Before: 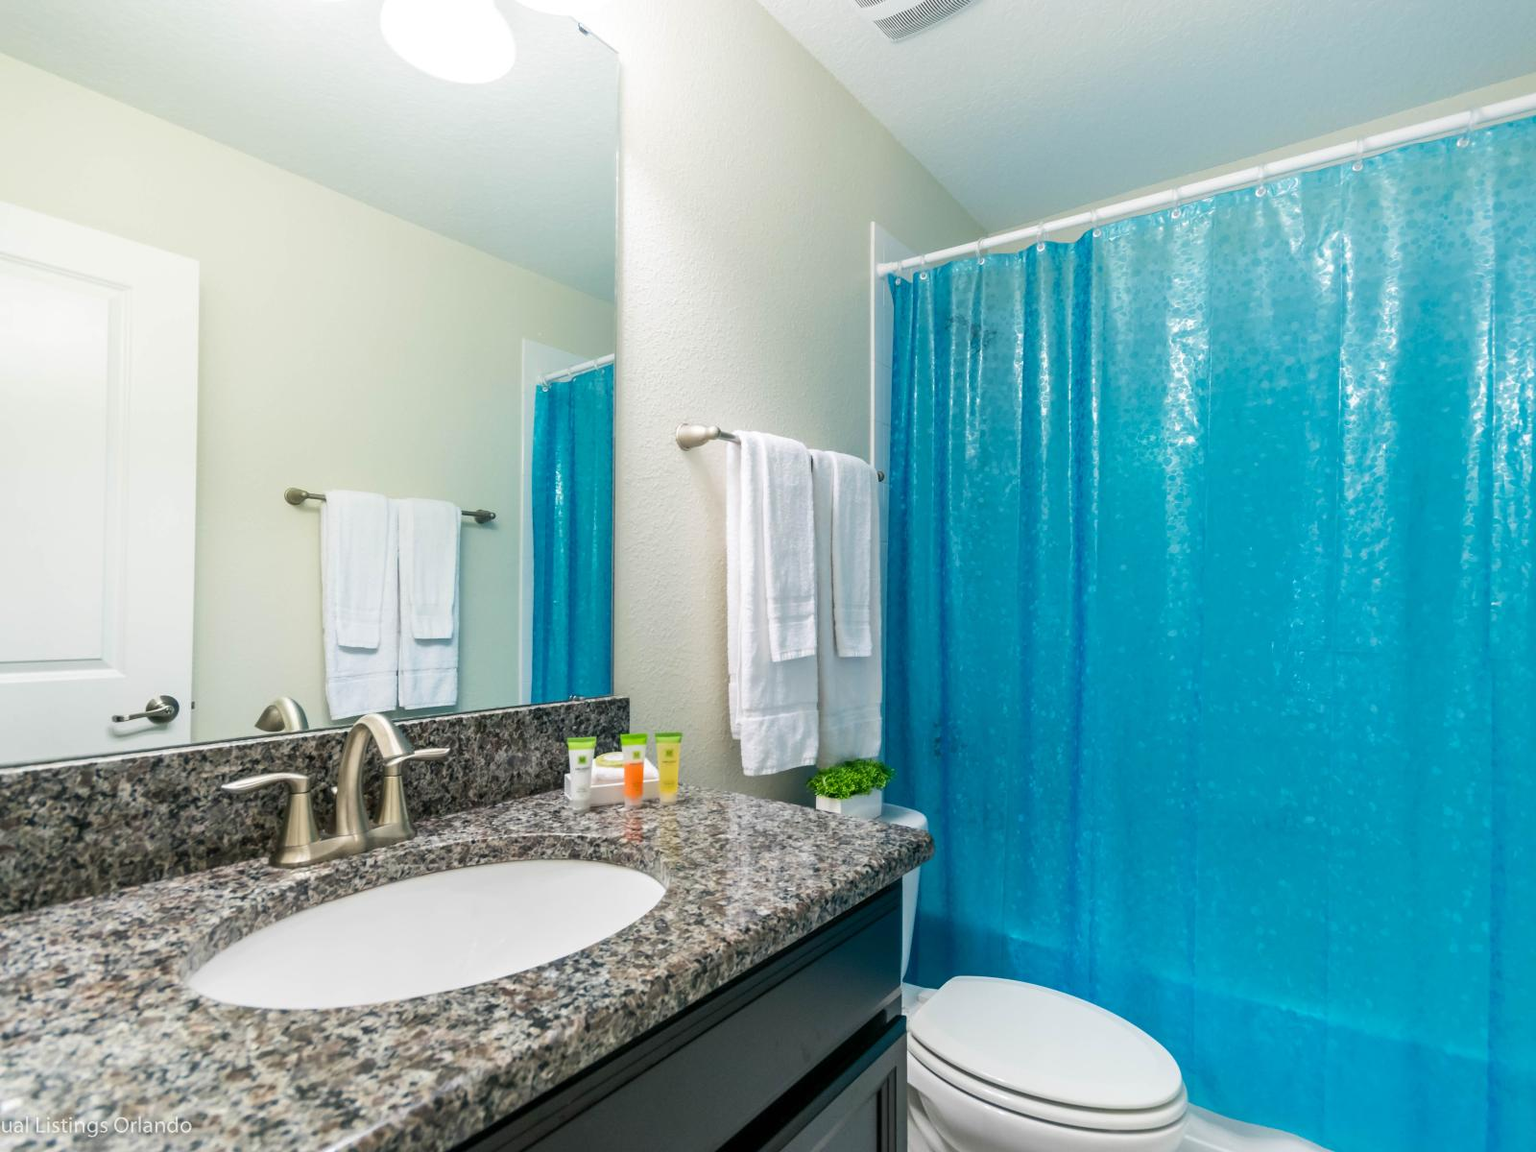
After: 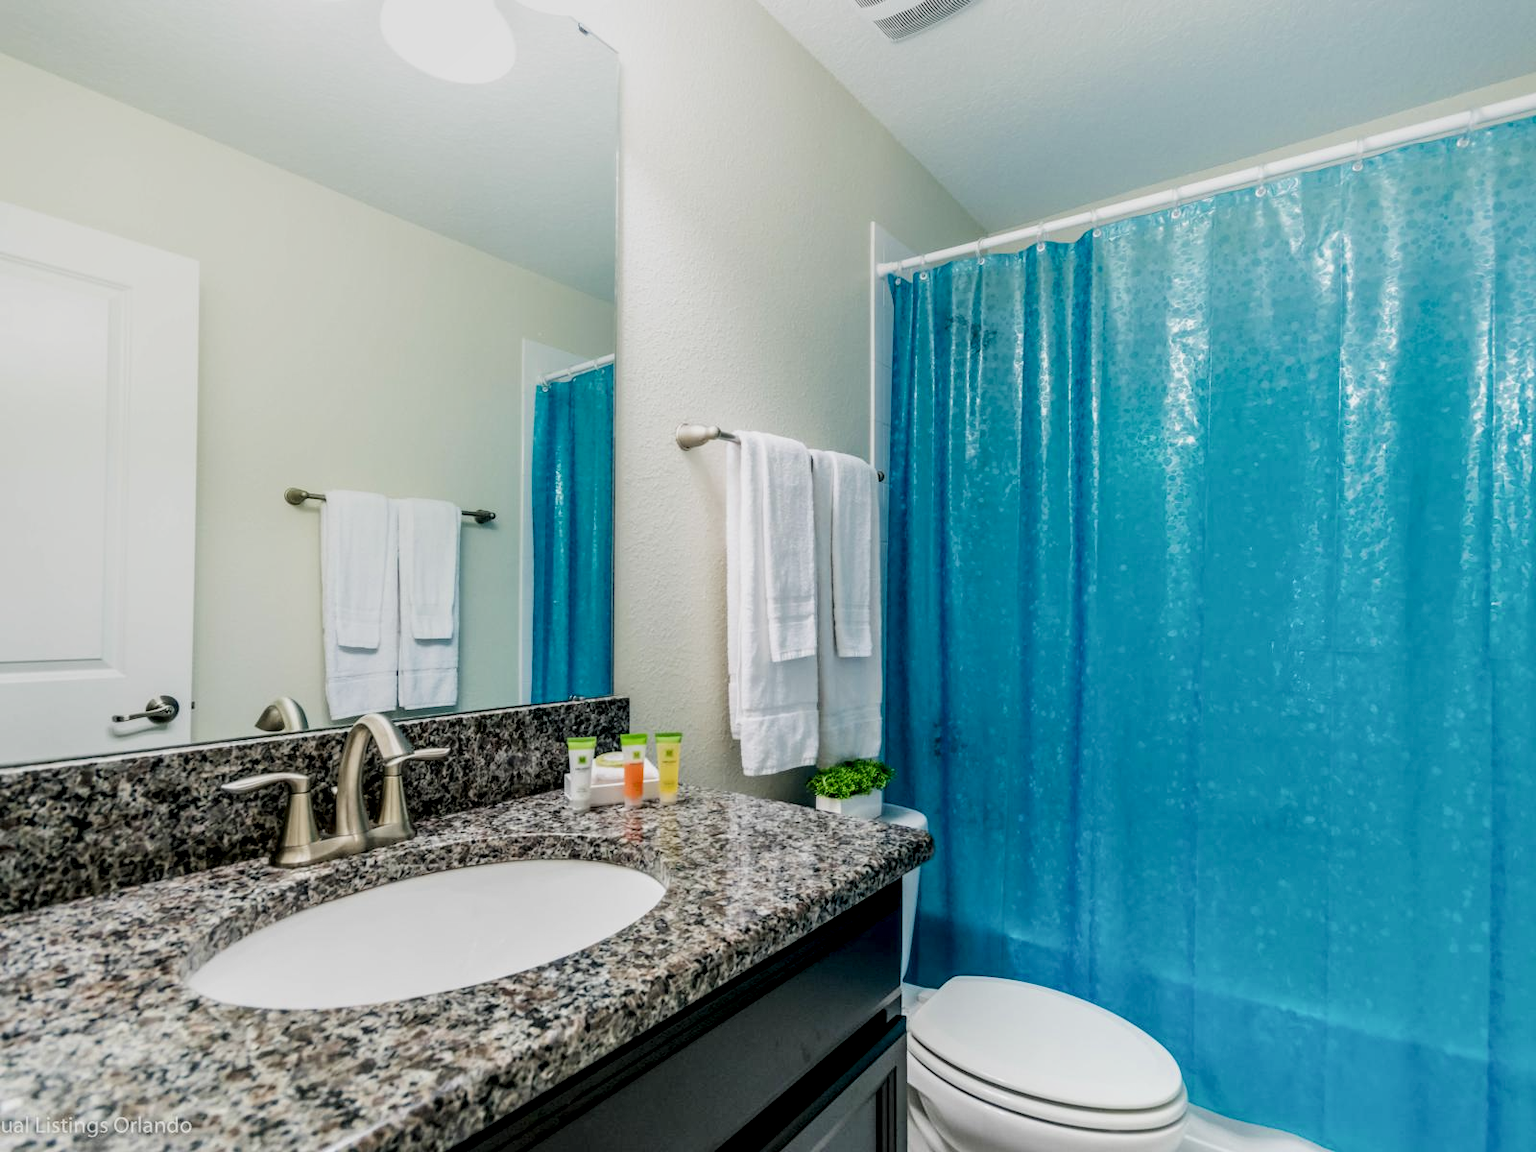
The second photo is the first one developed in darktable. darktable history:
filmic rgb: black relative exposure -7.65 EV, white relative exposure 4.56 EV, hardness 3.61
local contrast: detail 160%
